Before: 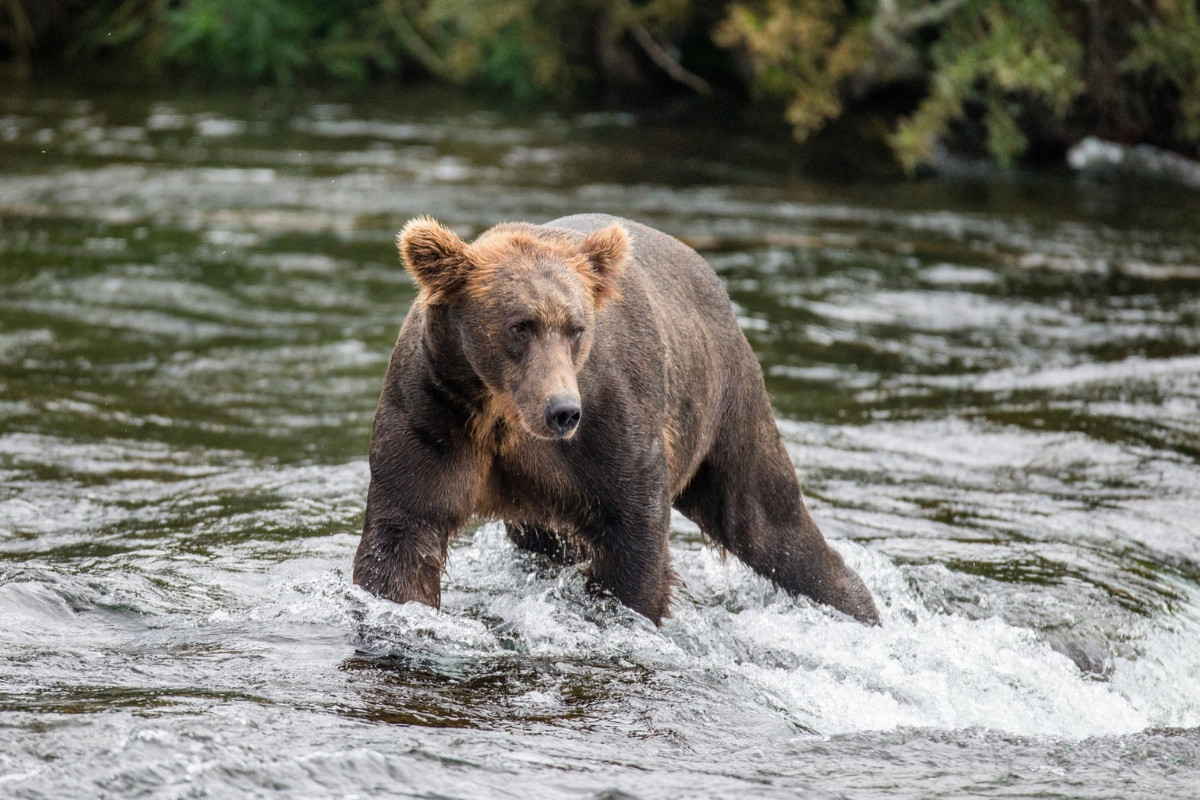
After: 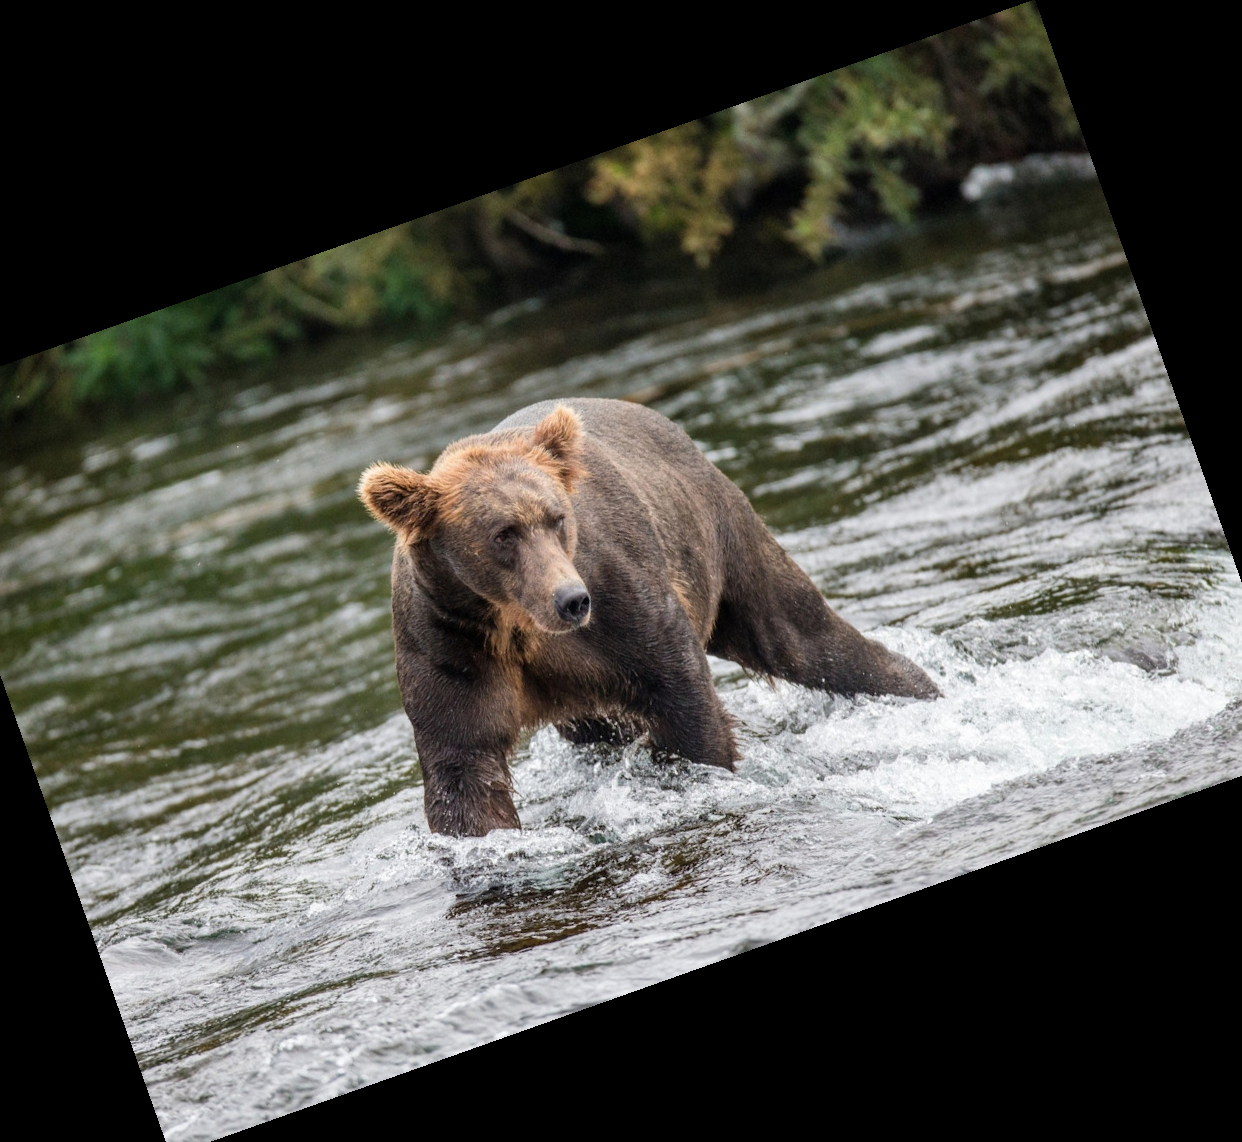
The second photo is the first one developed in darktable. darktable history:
crop and rotate: angle 19.54°, left 6.891%, right 4.231%, bottom 1.072%
tone equalizer: edges refinement/feathering 500, mask exposure compensation -1.57 EV, preserve details no
